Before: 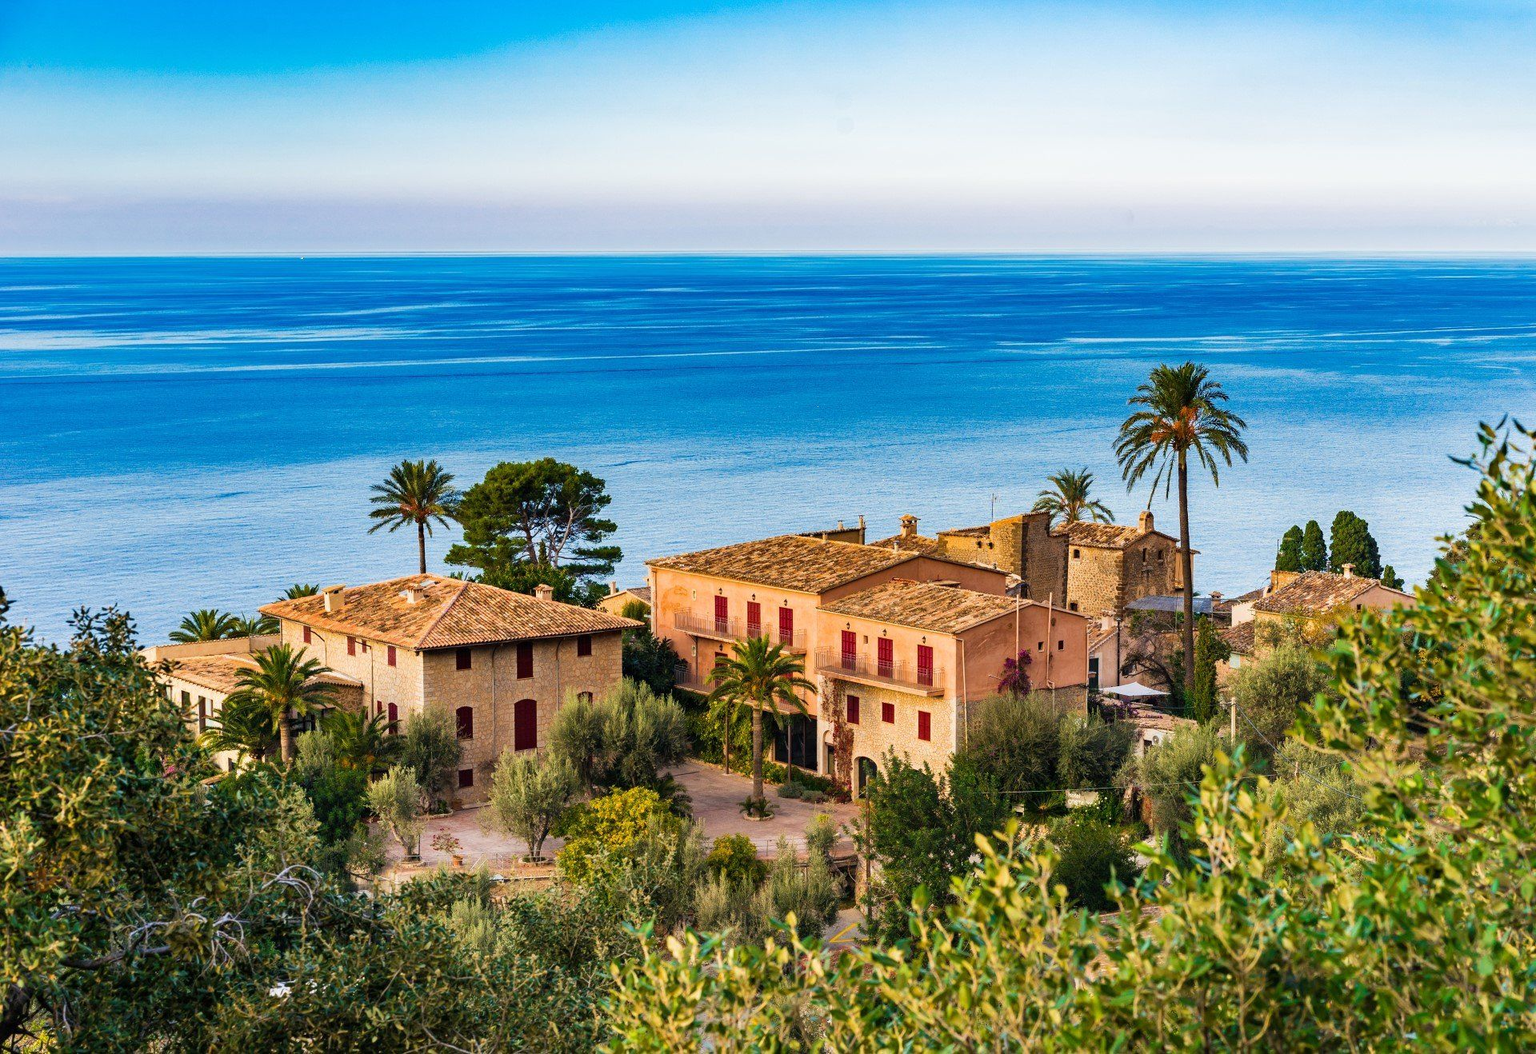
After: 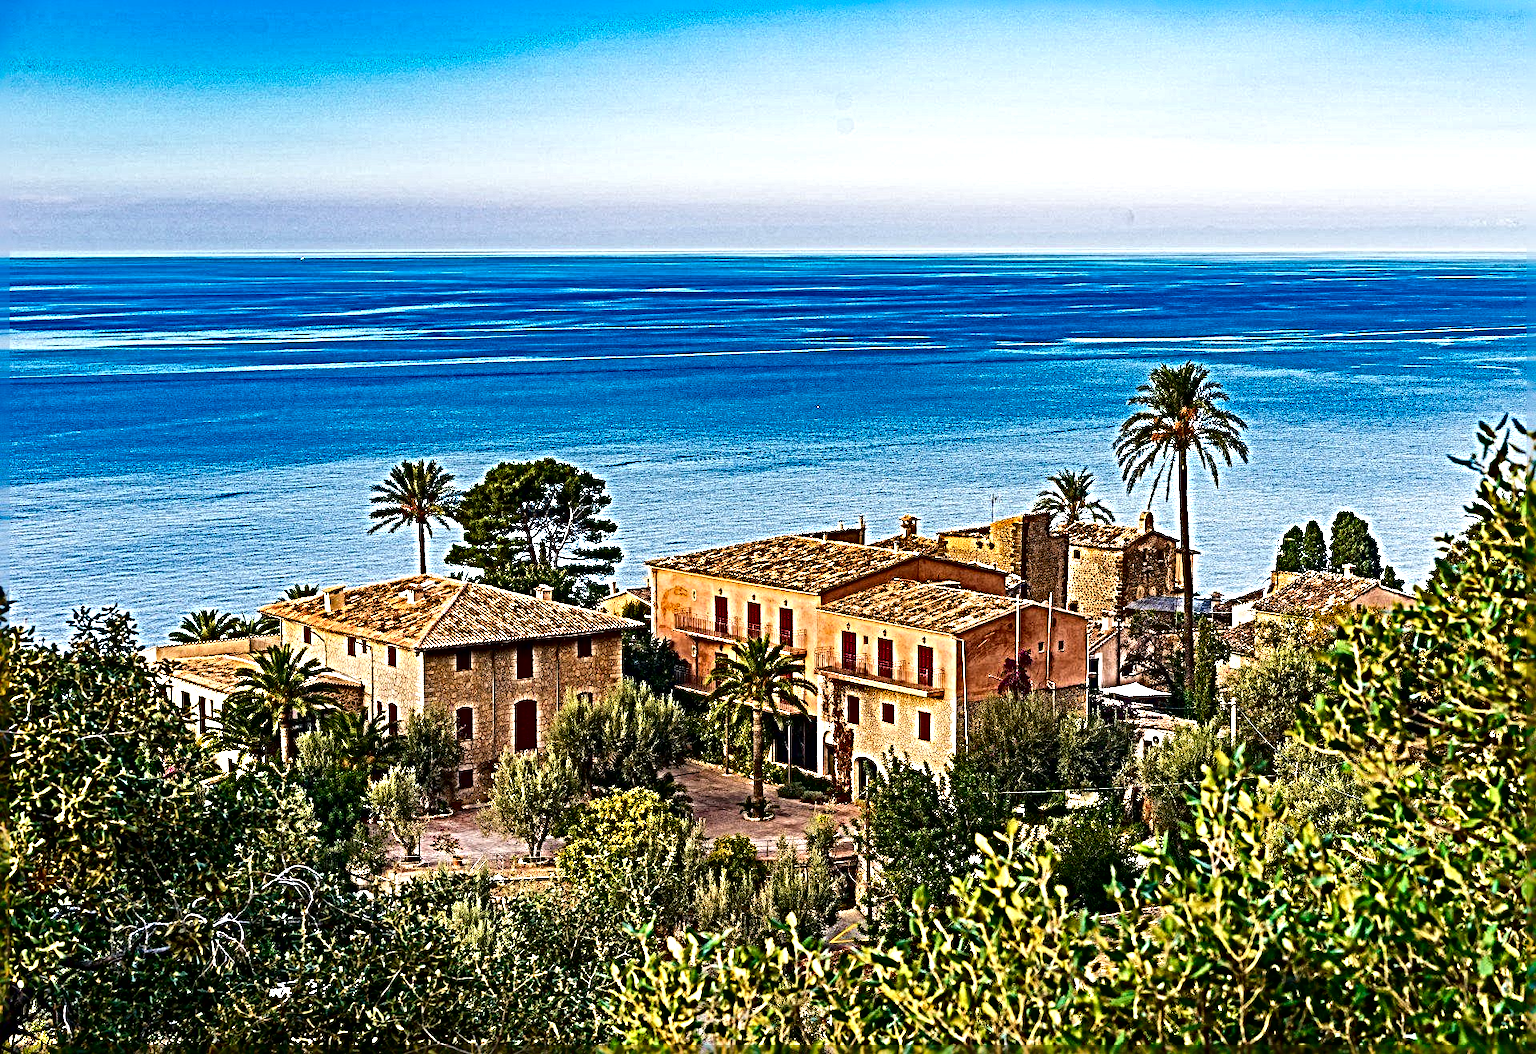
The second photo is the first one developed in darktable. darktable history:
sharpen: radius 6.3, amount 1.8, threshold 0
exposure: exposure 0.2 EV, compensate highlight preservation false
contrast brightness saturation: contrast 0.13, brightness -0.24, saturation 0.14
